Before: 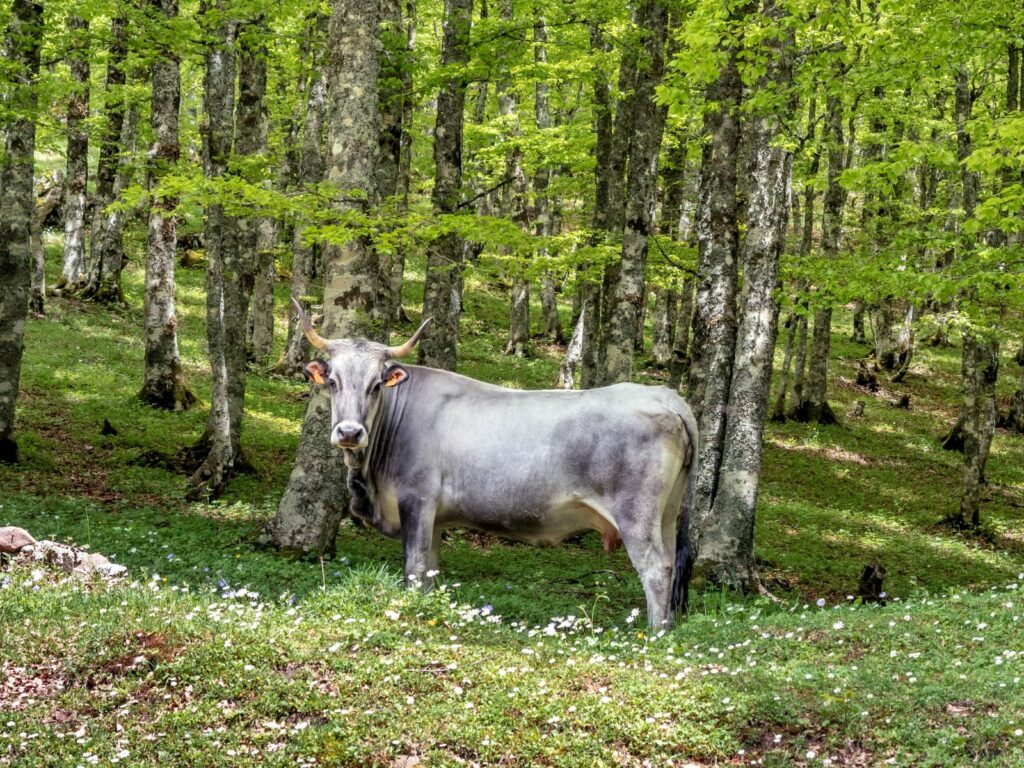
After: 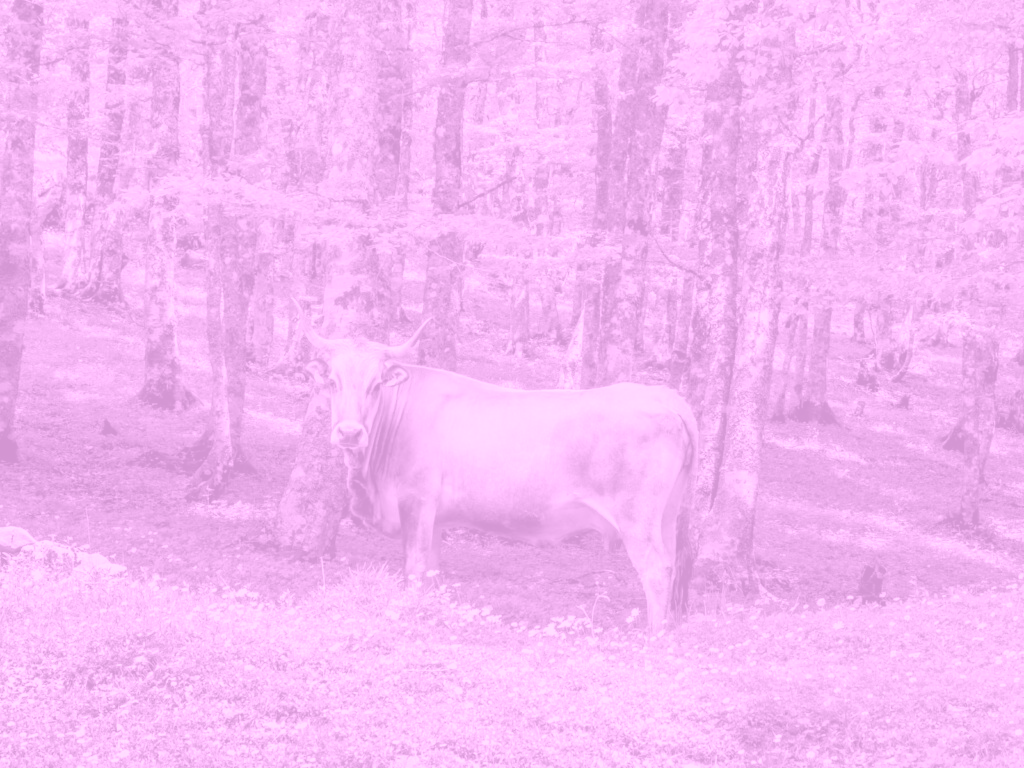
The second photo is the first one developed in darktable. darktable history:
contrast equalizer: y [[0.46, 0.454, 0.451, 0.451, 0.455, 0.46], [0.5 ×6], [0.5 ×6], [0 ×6], [0 ×6]]
colorize: hue 331.2°, saturation 69%, source mix 30.28%, lightness 69.02%, version 1
